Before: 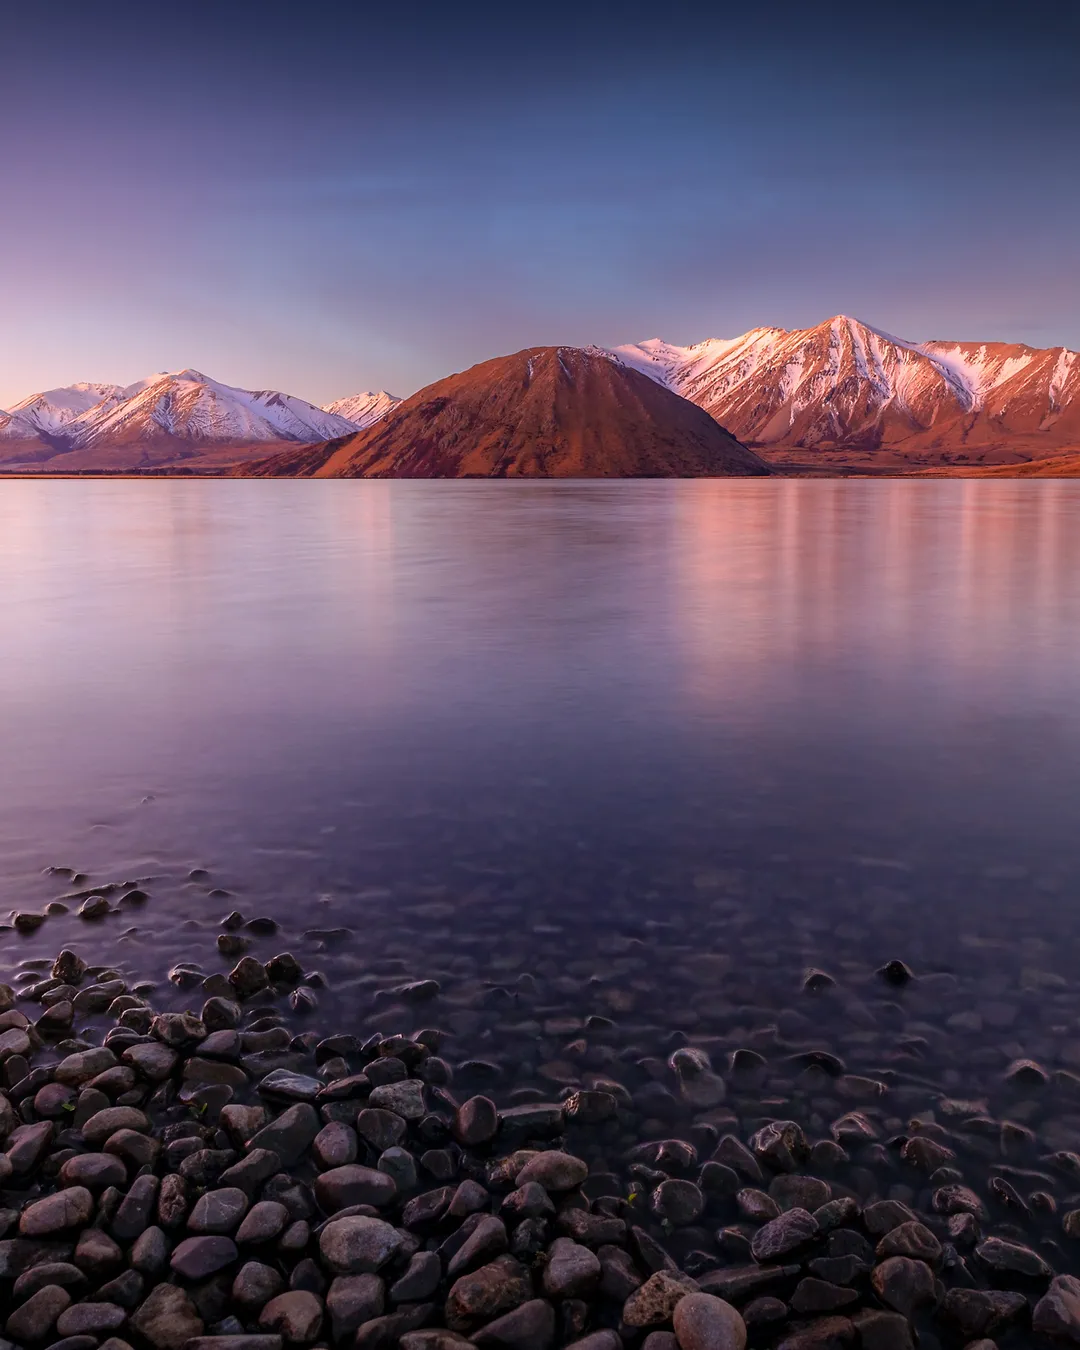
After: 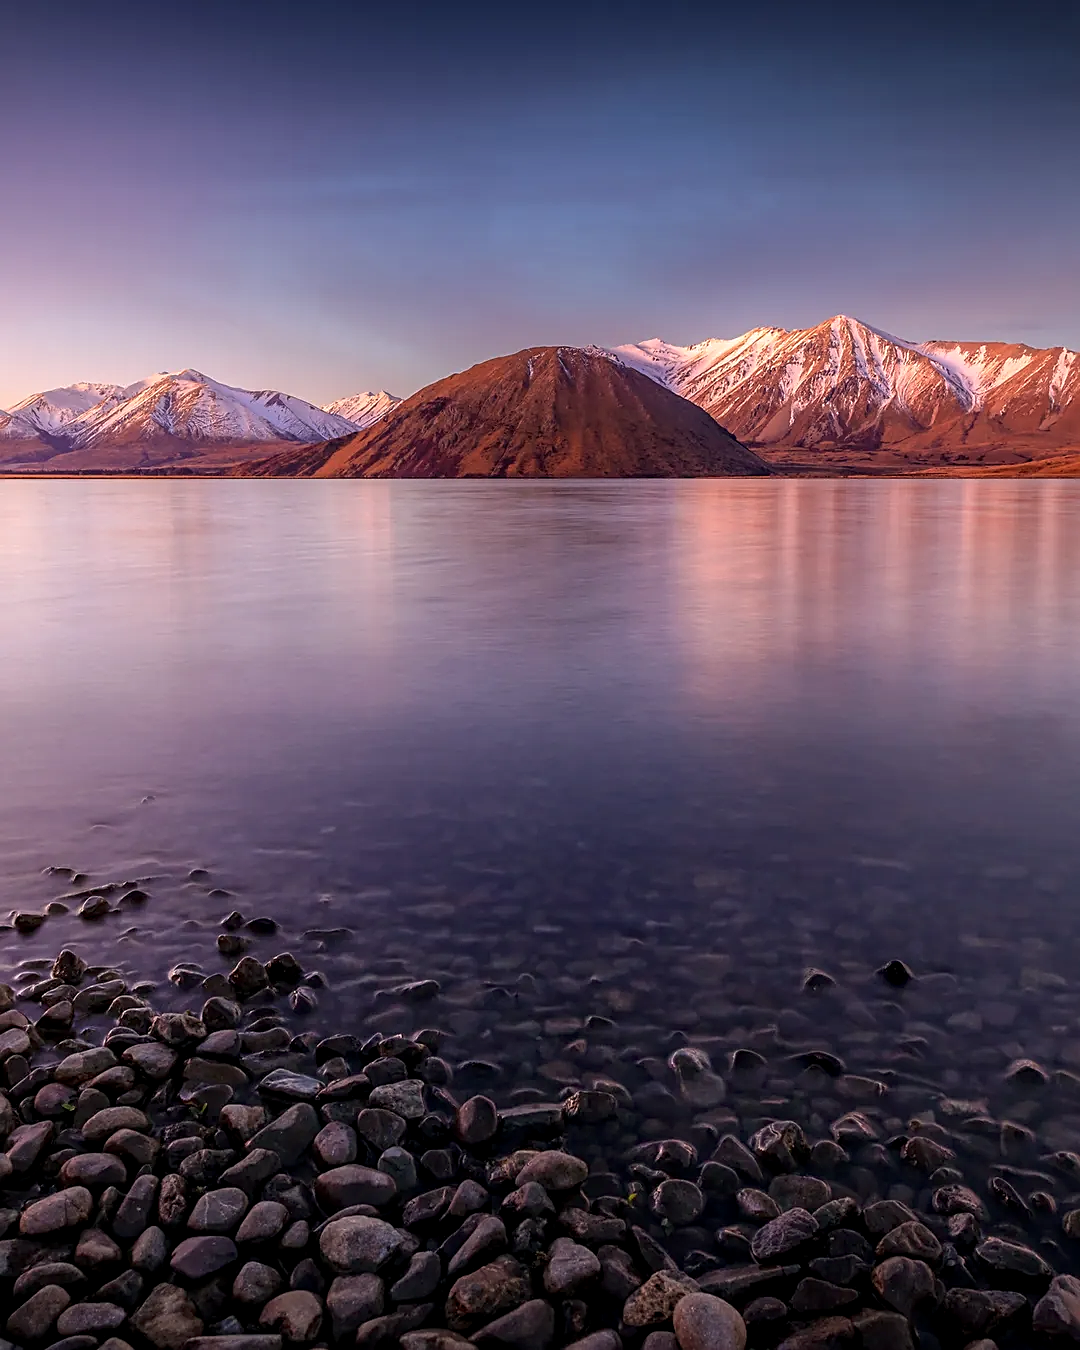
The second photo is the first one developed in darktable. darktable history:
local contrast: on, module defaults
color correction: highlights b* 2.97
sharpen: on, module defaults
